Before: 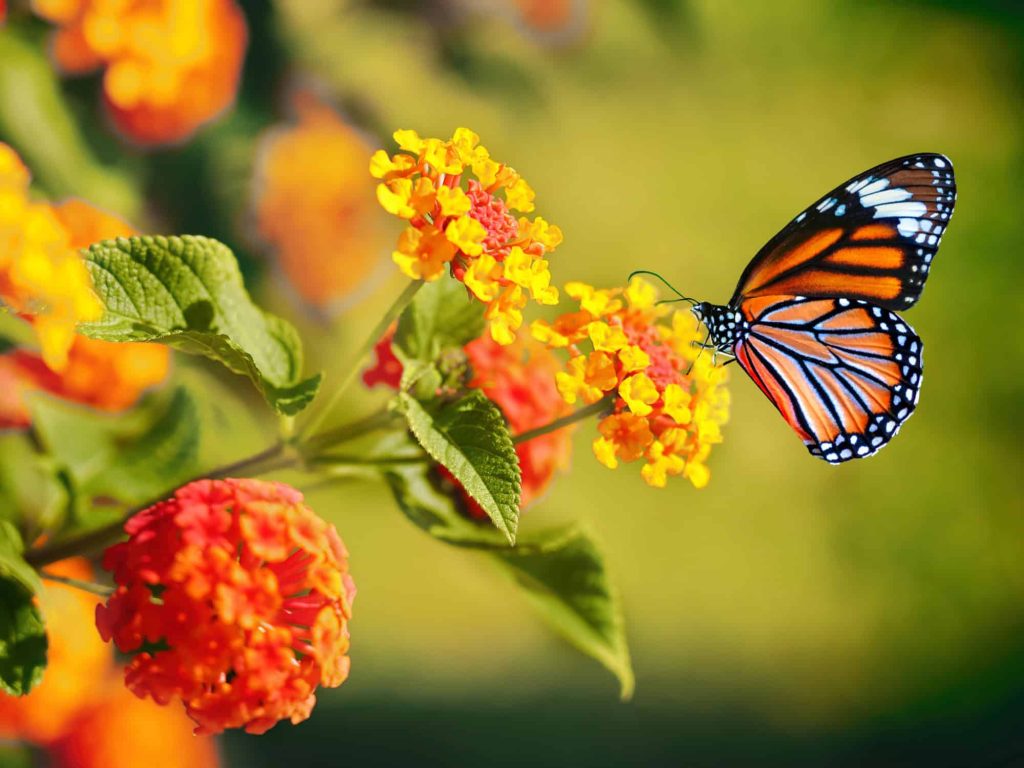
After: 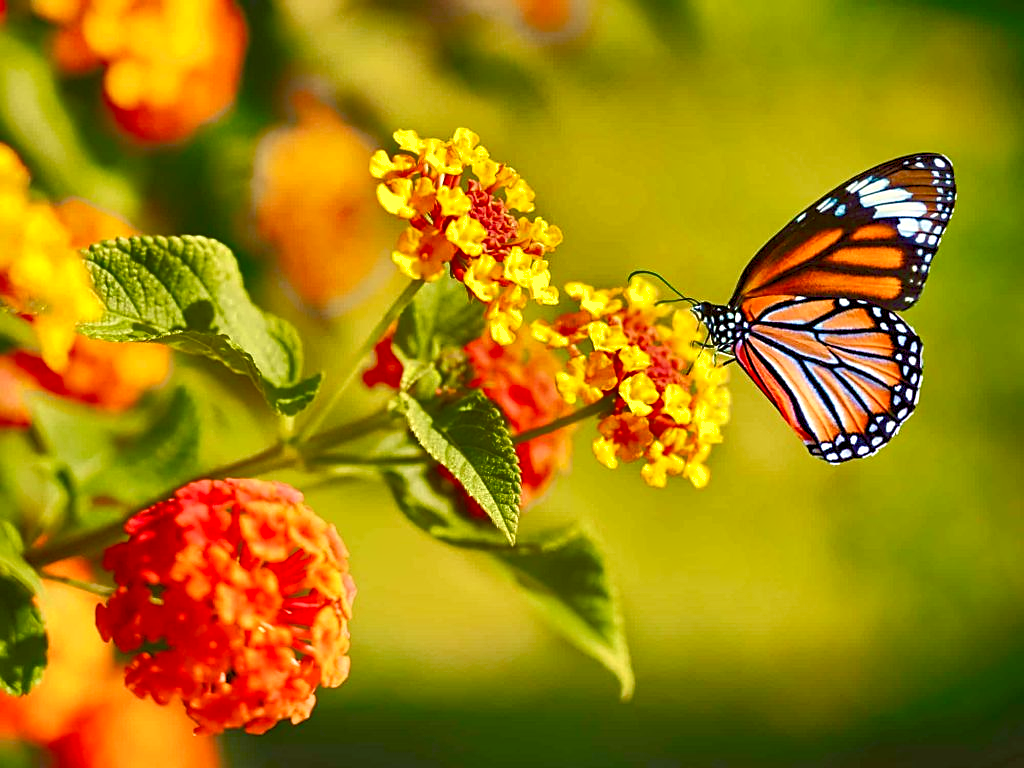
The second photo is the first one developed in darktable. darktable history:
color balance: lift [1.005, 1.002, 0.998, 0.998], gamma [1, 1.021, 1.02, 0.979], gain [0.923, 1.066, 1.056, 0.934]
sharpen: on, module defaults
tone equalizer: on, module defaults
exposure: exposure 0.6 EV, compensate highlight preservation false
color balance rgb: global offset › luminance -0.5%, perceptual saturation grading › highlights -17.77%, perceptual saturation grading › mid-tones 33.1%, perceptual saturation grading › shadows 50.52%, perceptual brilliance grading › highlights 10.8%, perceptual brilliance grading › shadows -10.8%, global vibrance 24.22%, contrast -25%
velvia: on, module defaults
shadows and highlights: shadows 24.5, highlights -78.15, soften with gaussian
